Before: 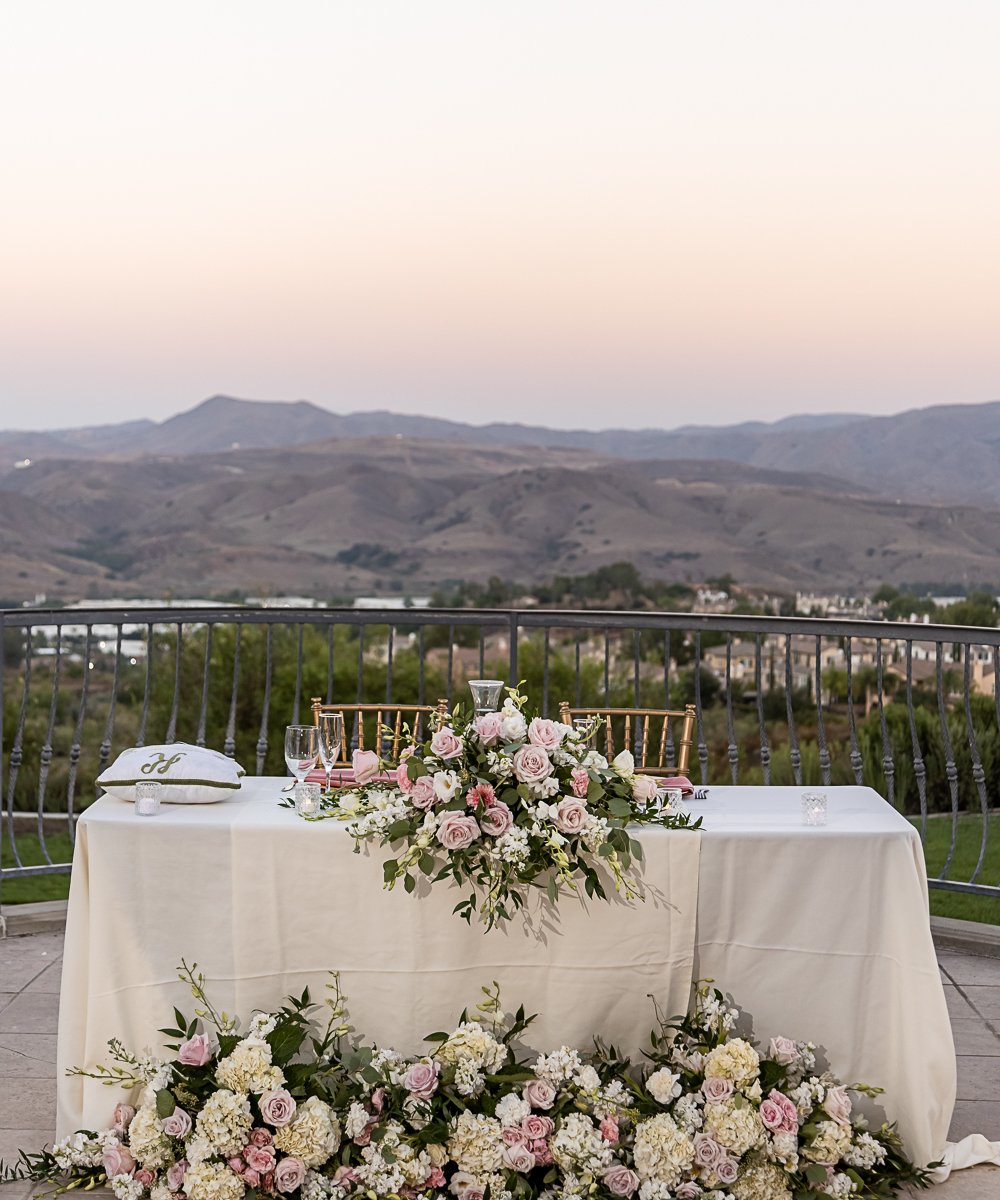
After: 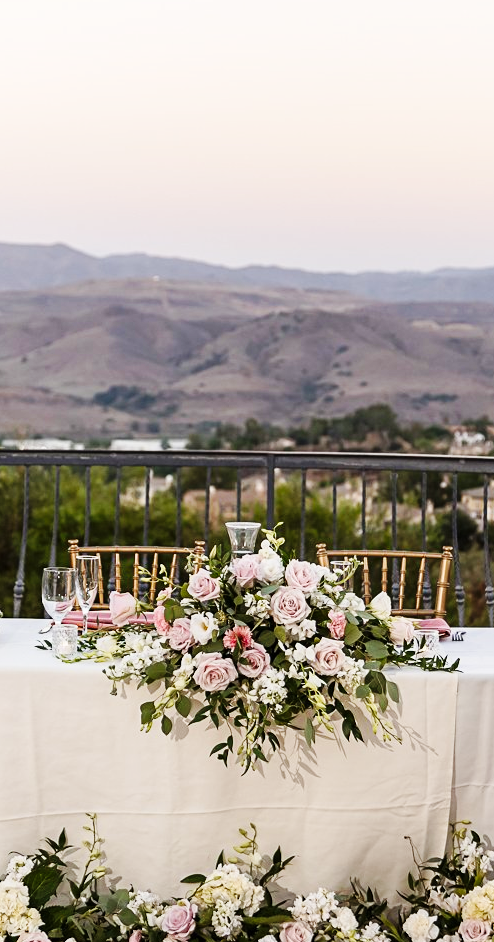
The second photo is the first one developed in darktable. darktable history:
crop and rotate: angle 0.02°, left 24.353%, top 13.219%, right 26.156%, bottom 8.224%
base curve: curves: ch0 [(0, 0) (0.032, 0.025) (0.121, 0.166) (0.206, 0.329) (0.605, 0.79) (1, 1)], preserve colors none
